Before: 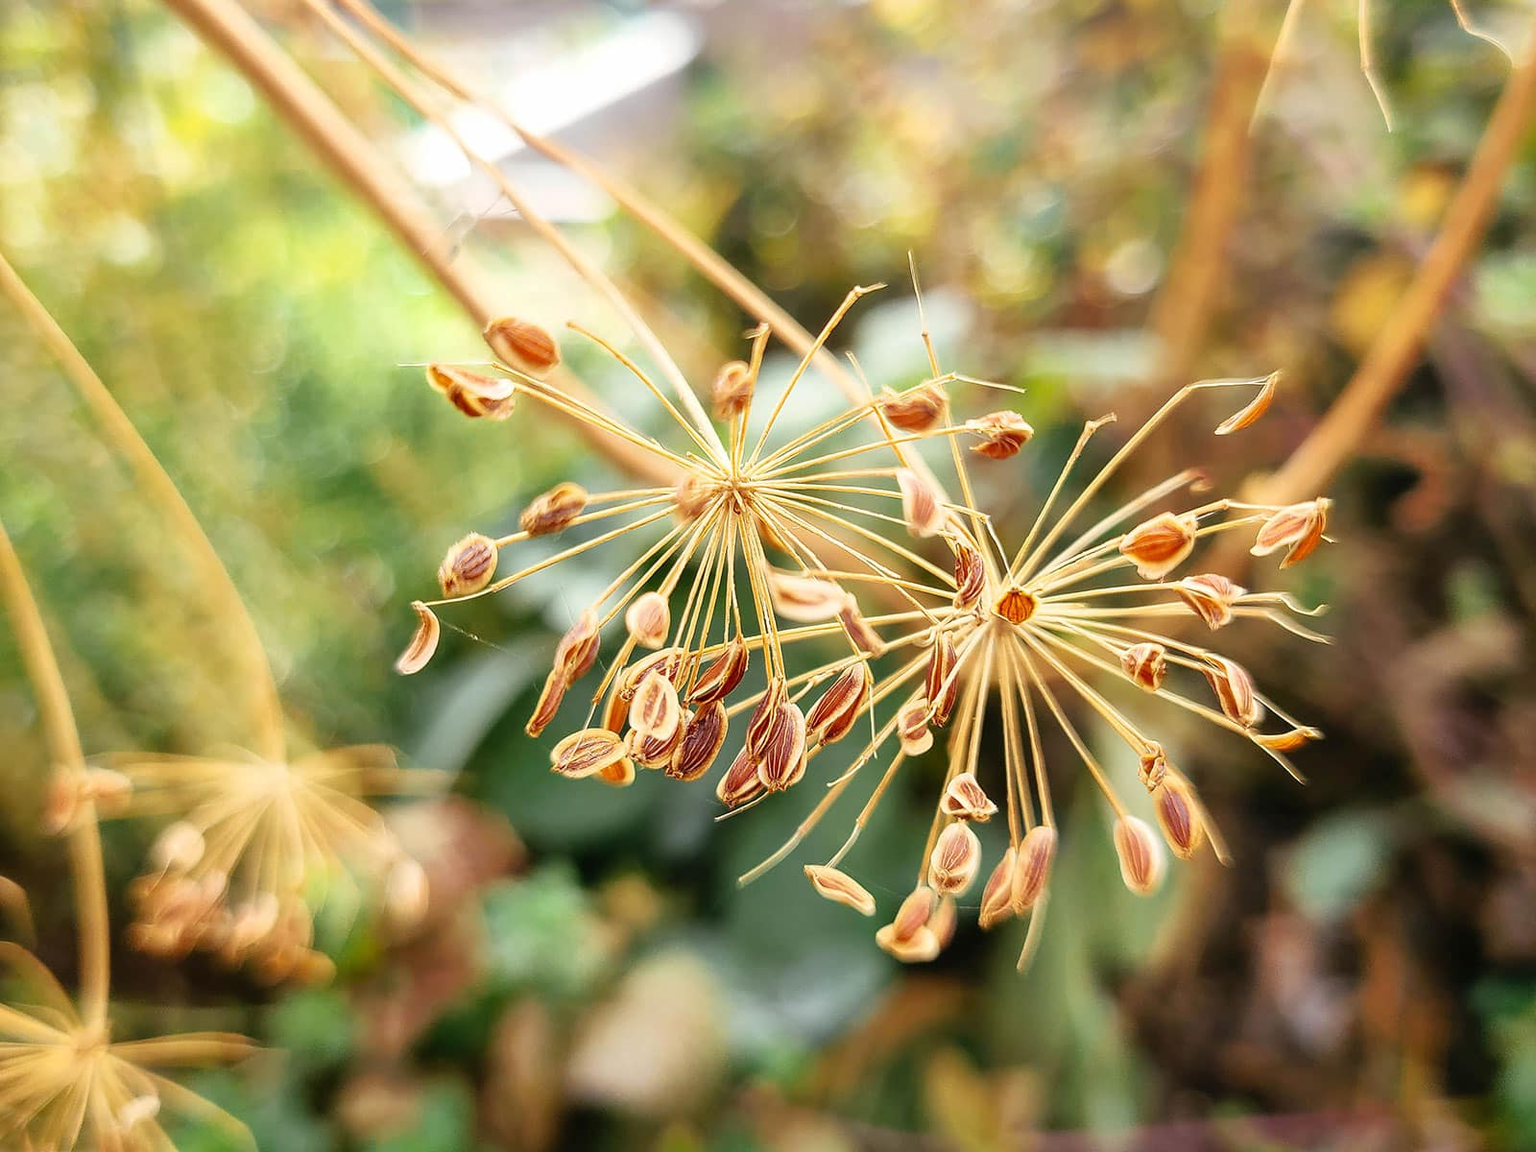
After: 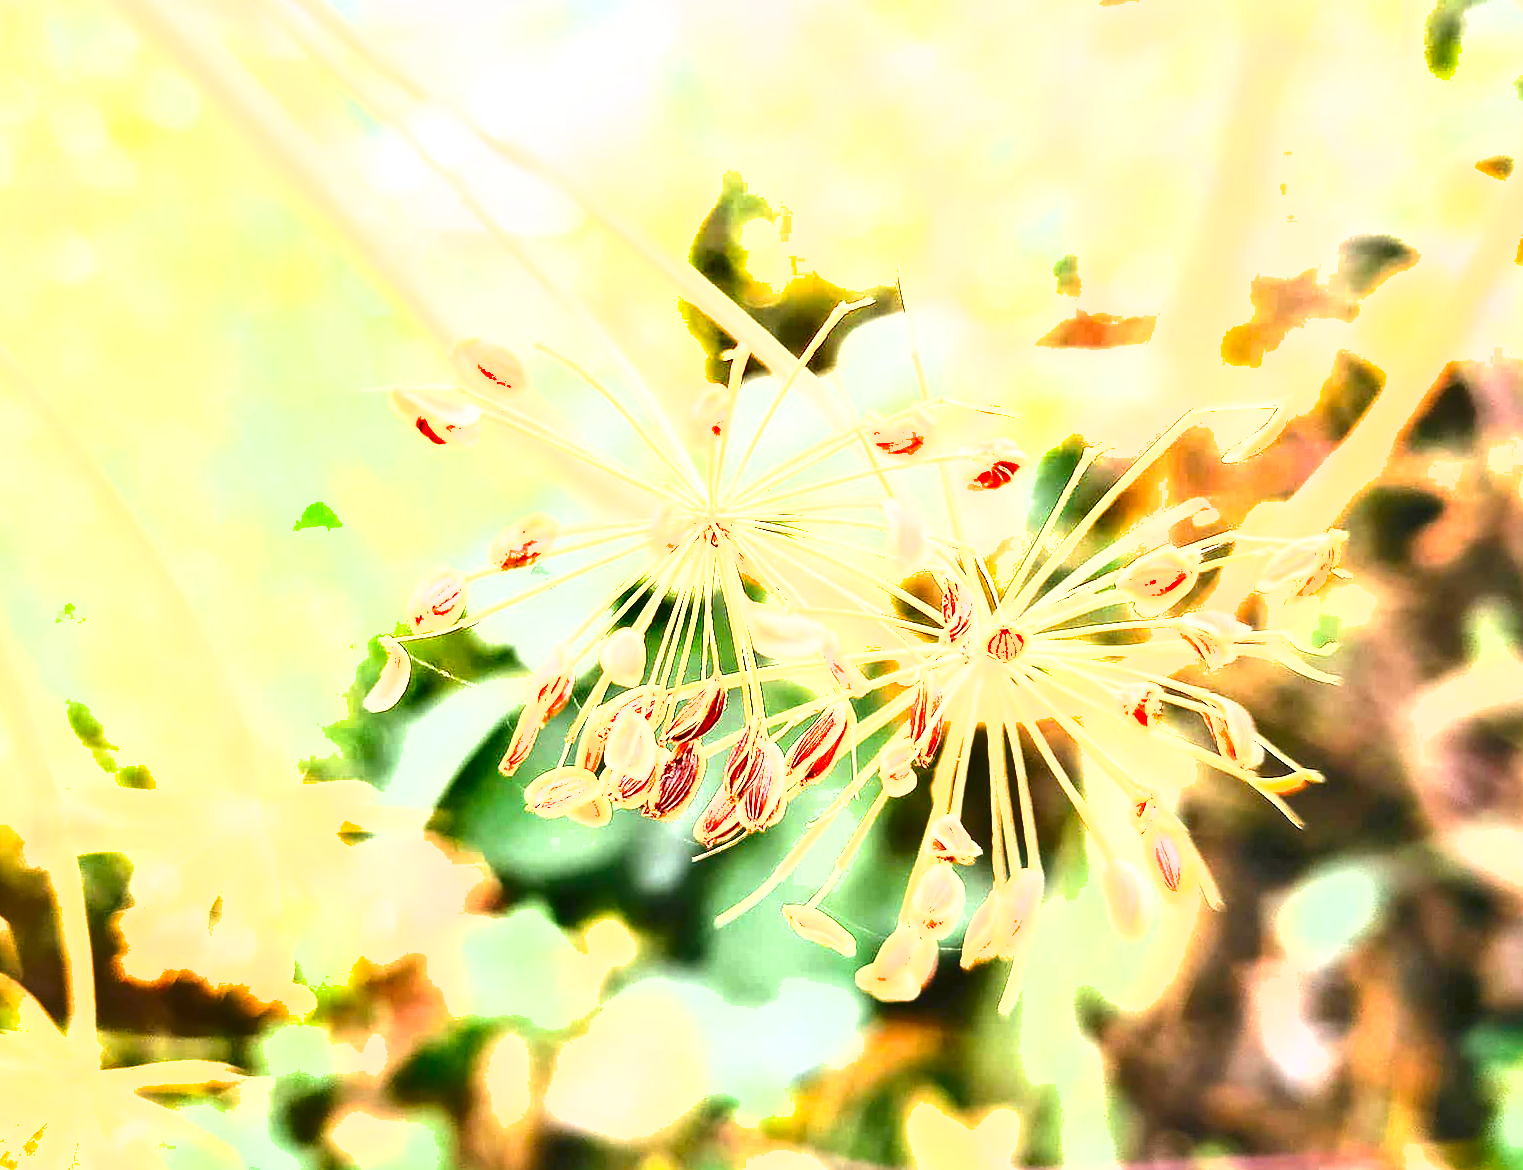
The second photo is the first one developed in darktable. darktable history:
shadows and highlights: low approximation 0.01, soften with gaussian
rotate and perspective: rotation 0.074°, lens shift (vertical) 0.096, lens shift (horizontal) -0.041, crop left 0.043, crop right 0.952, crop top 0.024, crop bottom 0.979
exposure: black level correction 0.001, exposure 2.607 EV, compensate exposure bias true, compensate highlight preservation false
